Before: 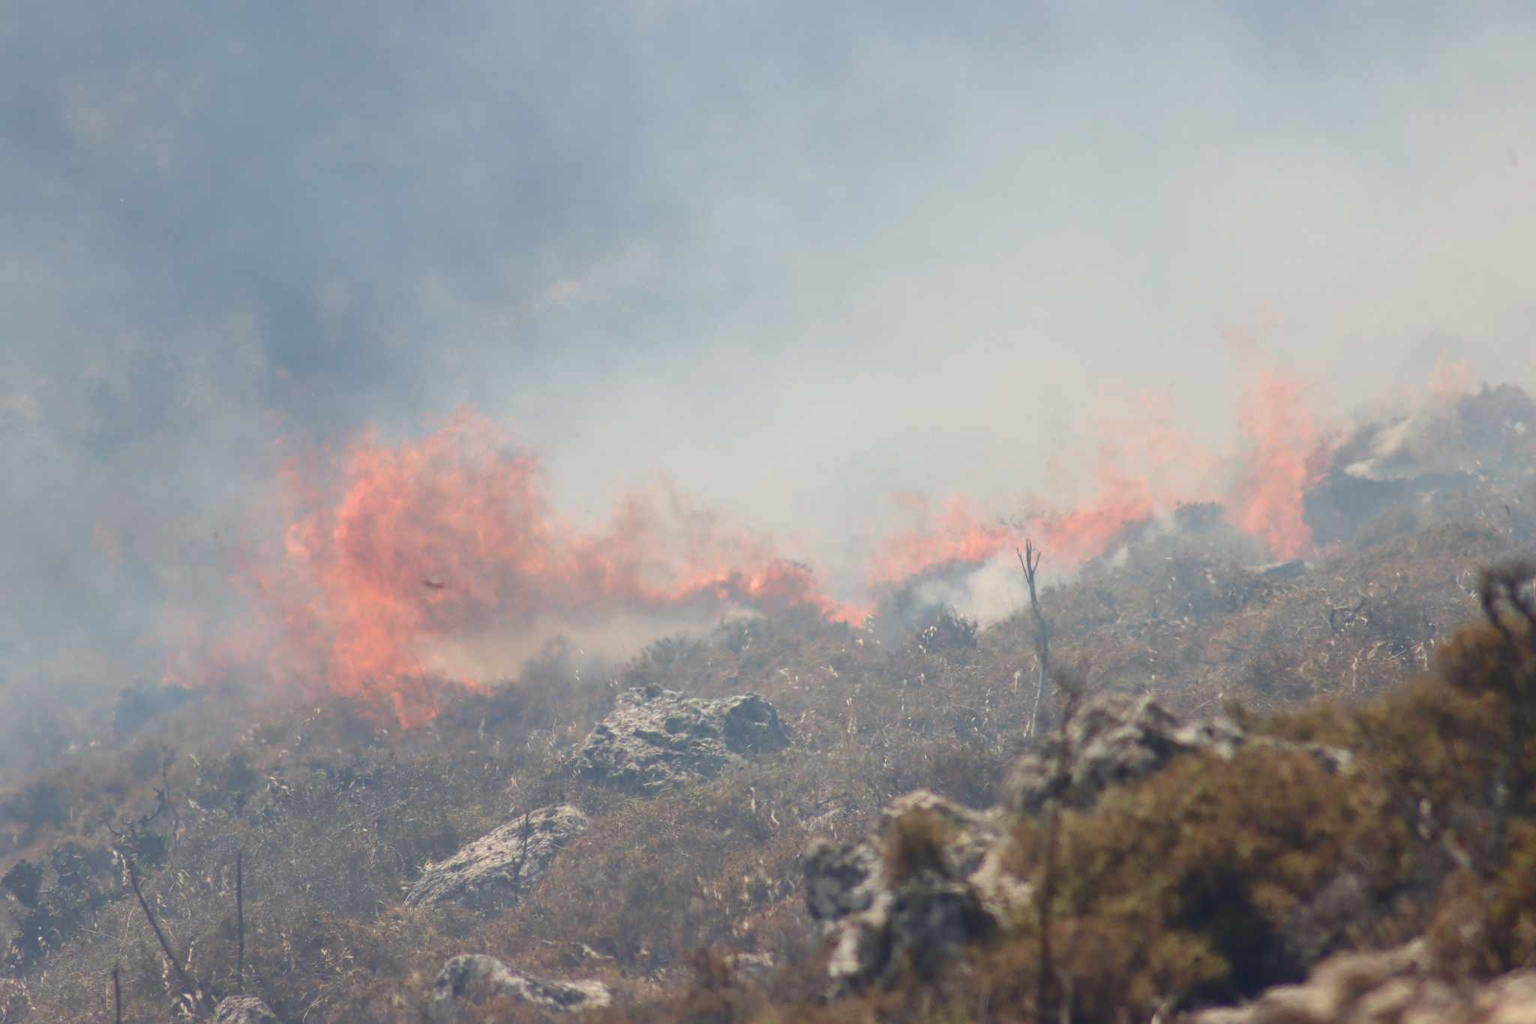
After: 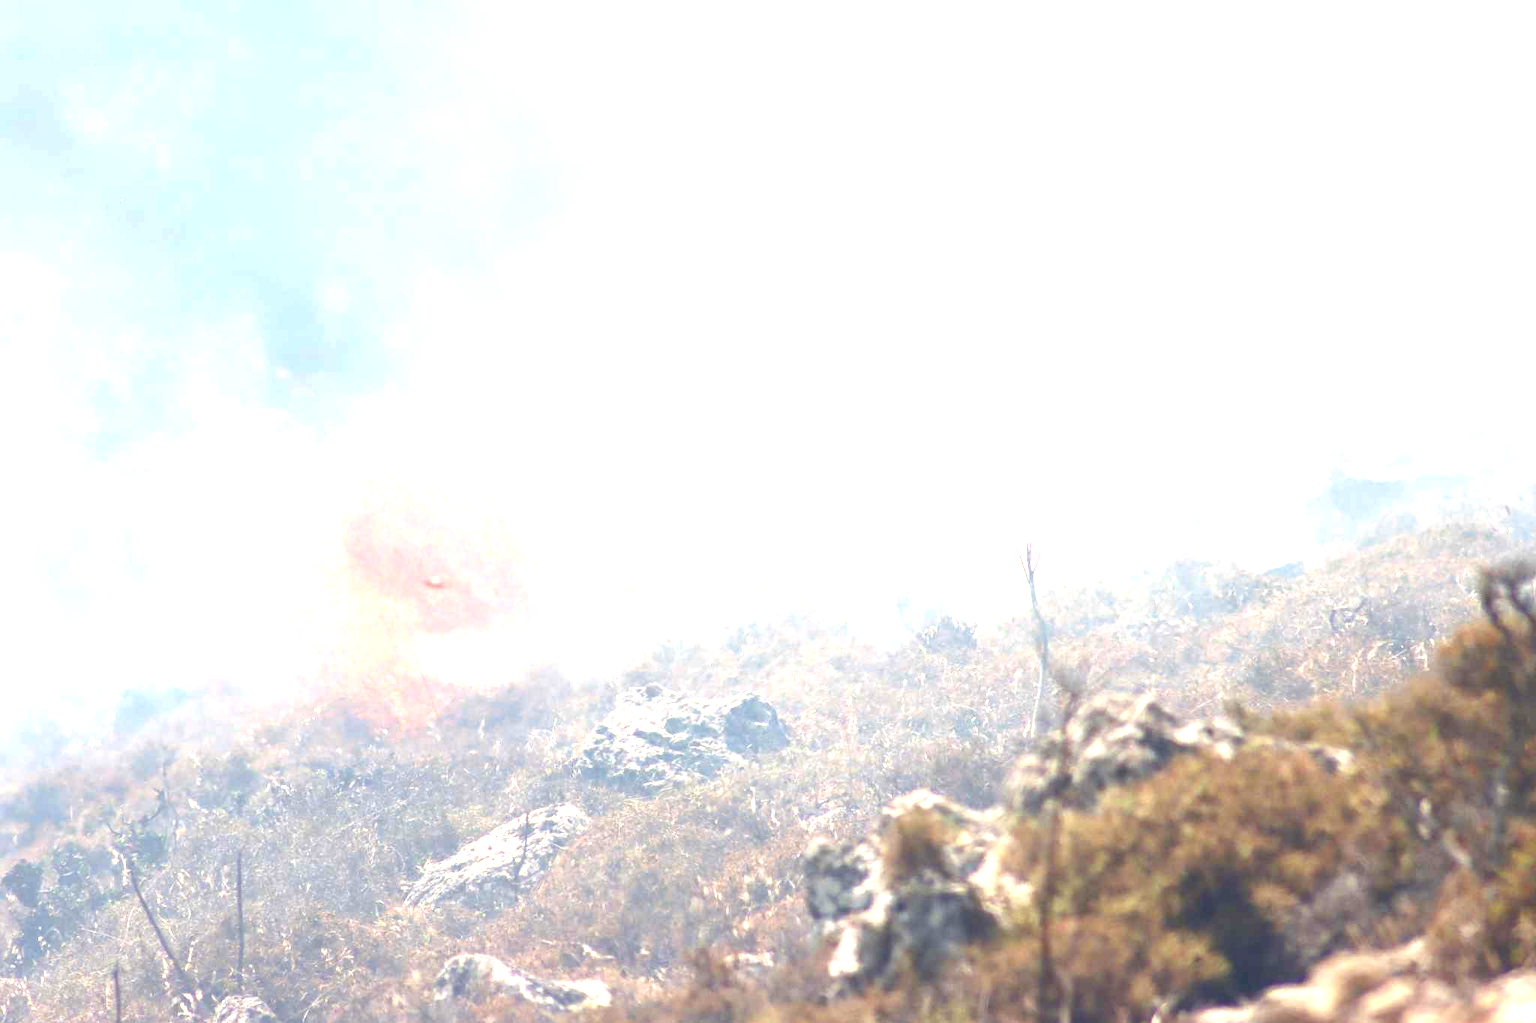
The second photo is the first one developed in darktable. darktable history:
exposure: black level correction 0.001, exposure 1.815 EV, compensate highlight preservation false
